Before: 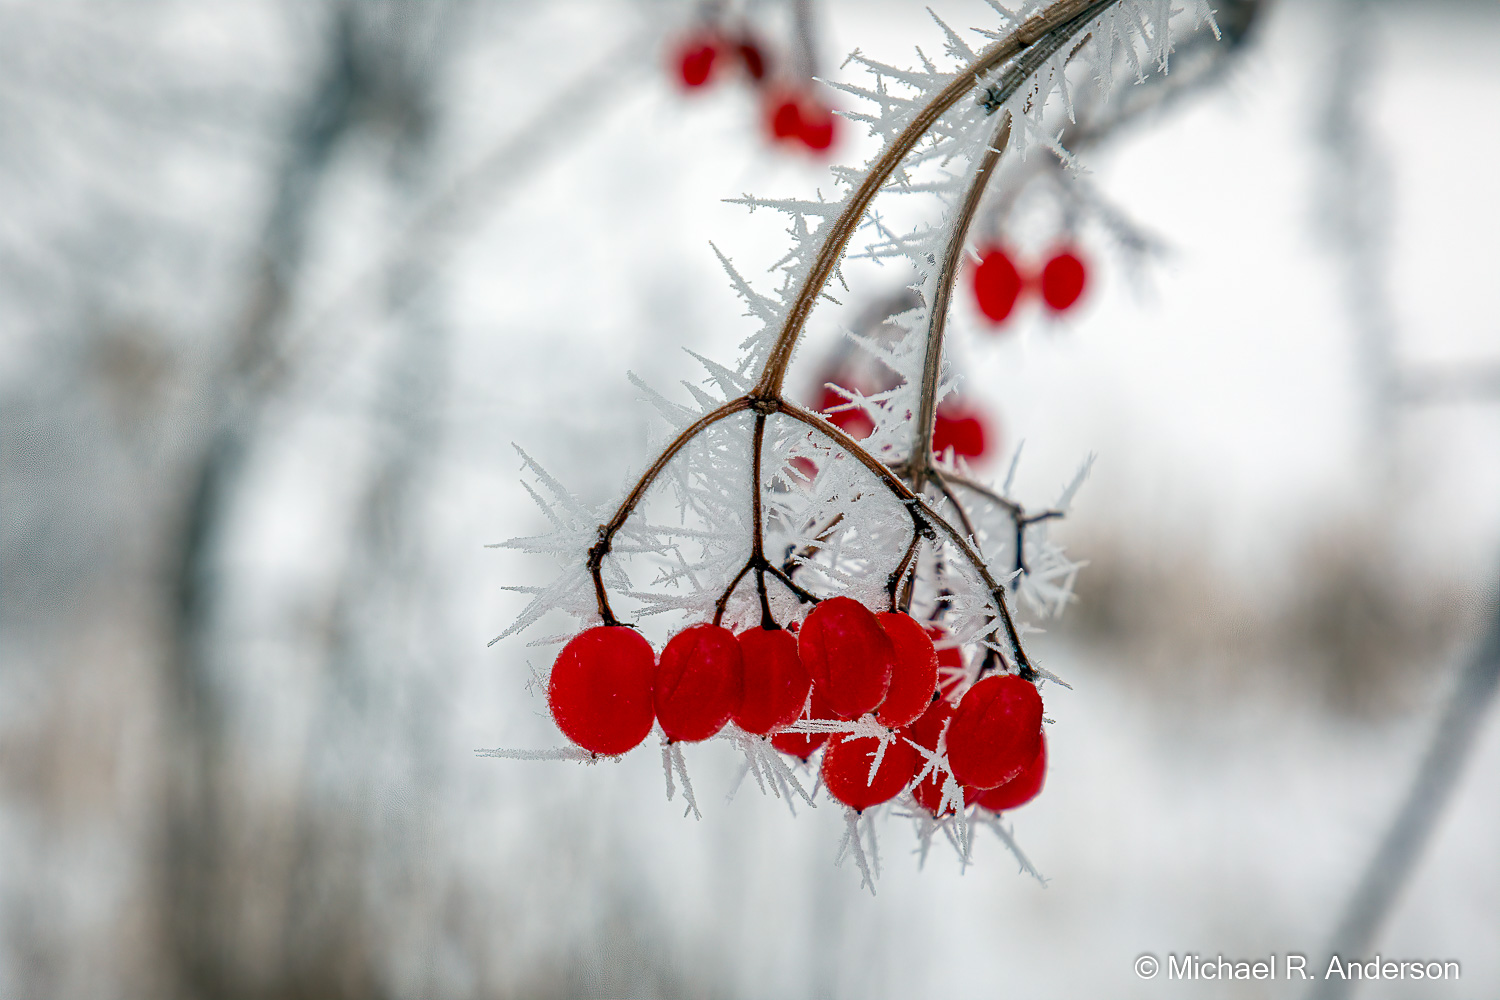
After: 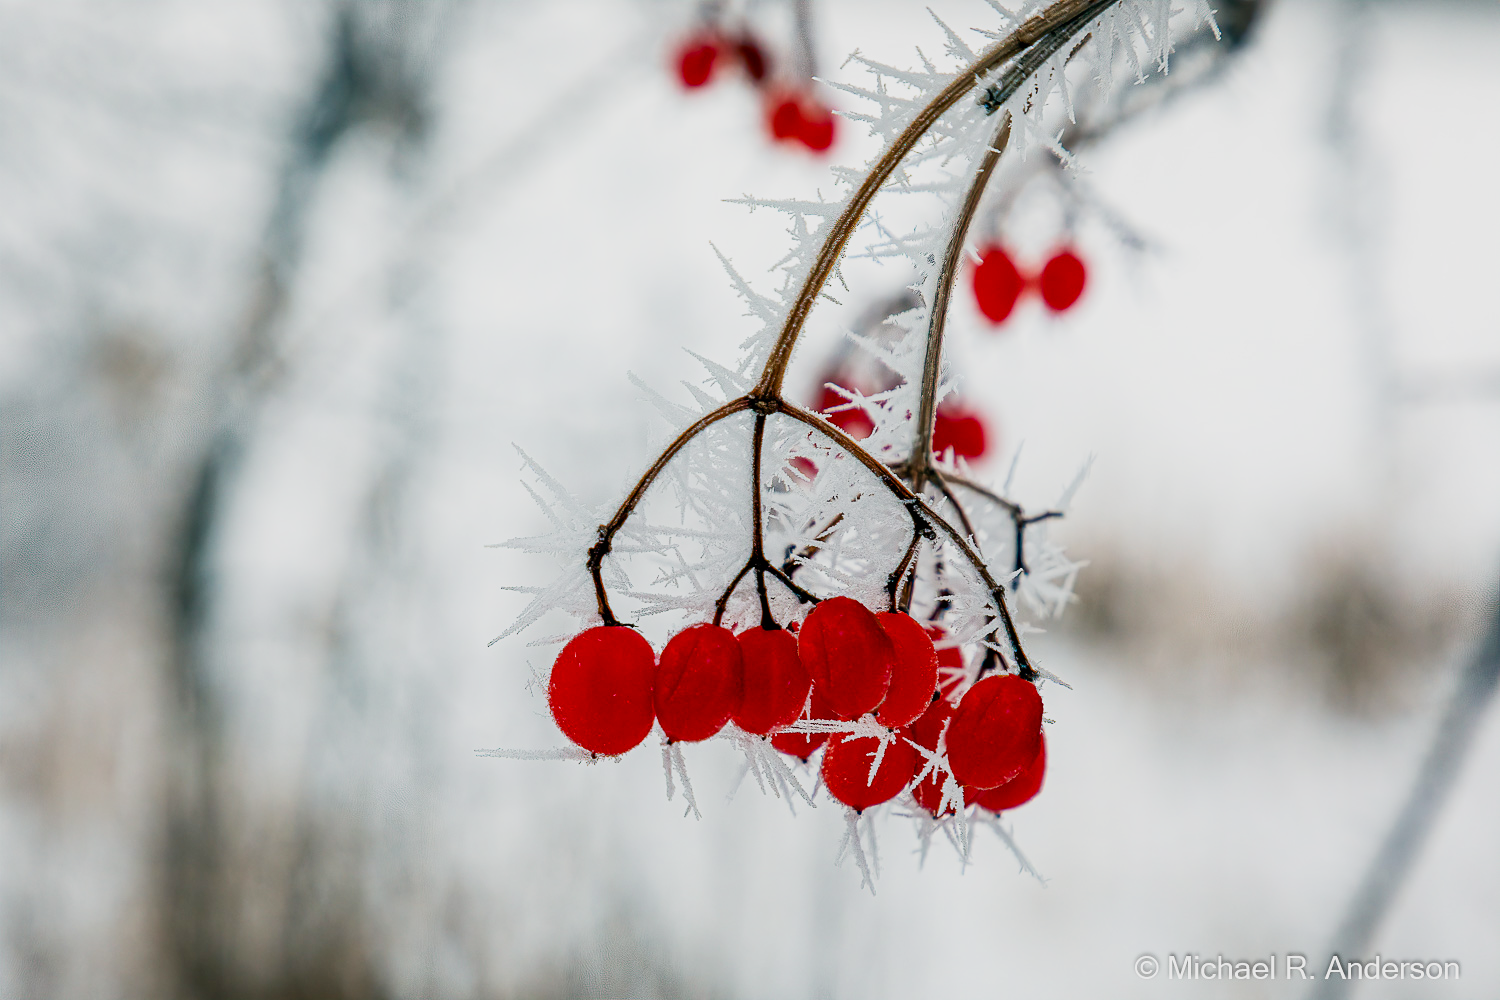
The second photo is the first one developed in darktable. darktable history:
sigmoid: on, module defaults
shadows and highlights: shadows 0, highlights 40
color zones: curves: ch0 [(0, 0.5) (0.143, 0.5) (0.286, 0.5) (0.429, 0.5) (0.571, 0.5) (0.714, 0.476) (0.857, 0.5) (1, 0.5)]; ch2 [(0, 0.5) (0.143, 0.5) (0.286, 0.5) (0.429, 0.5) (0.571, 0.5) (0.714, 0.487) (0.857, 0.5) (1, 0.5)]
